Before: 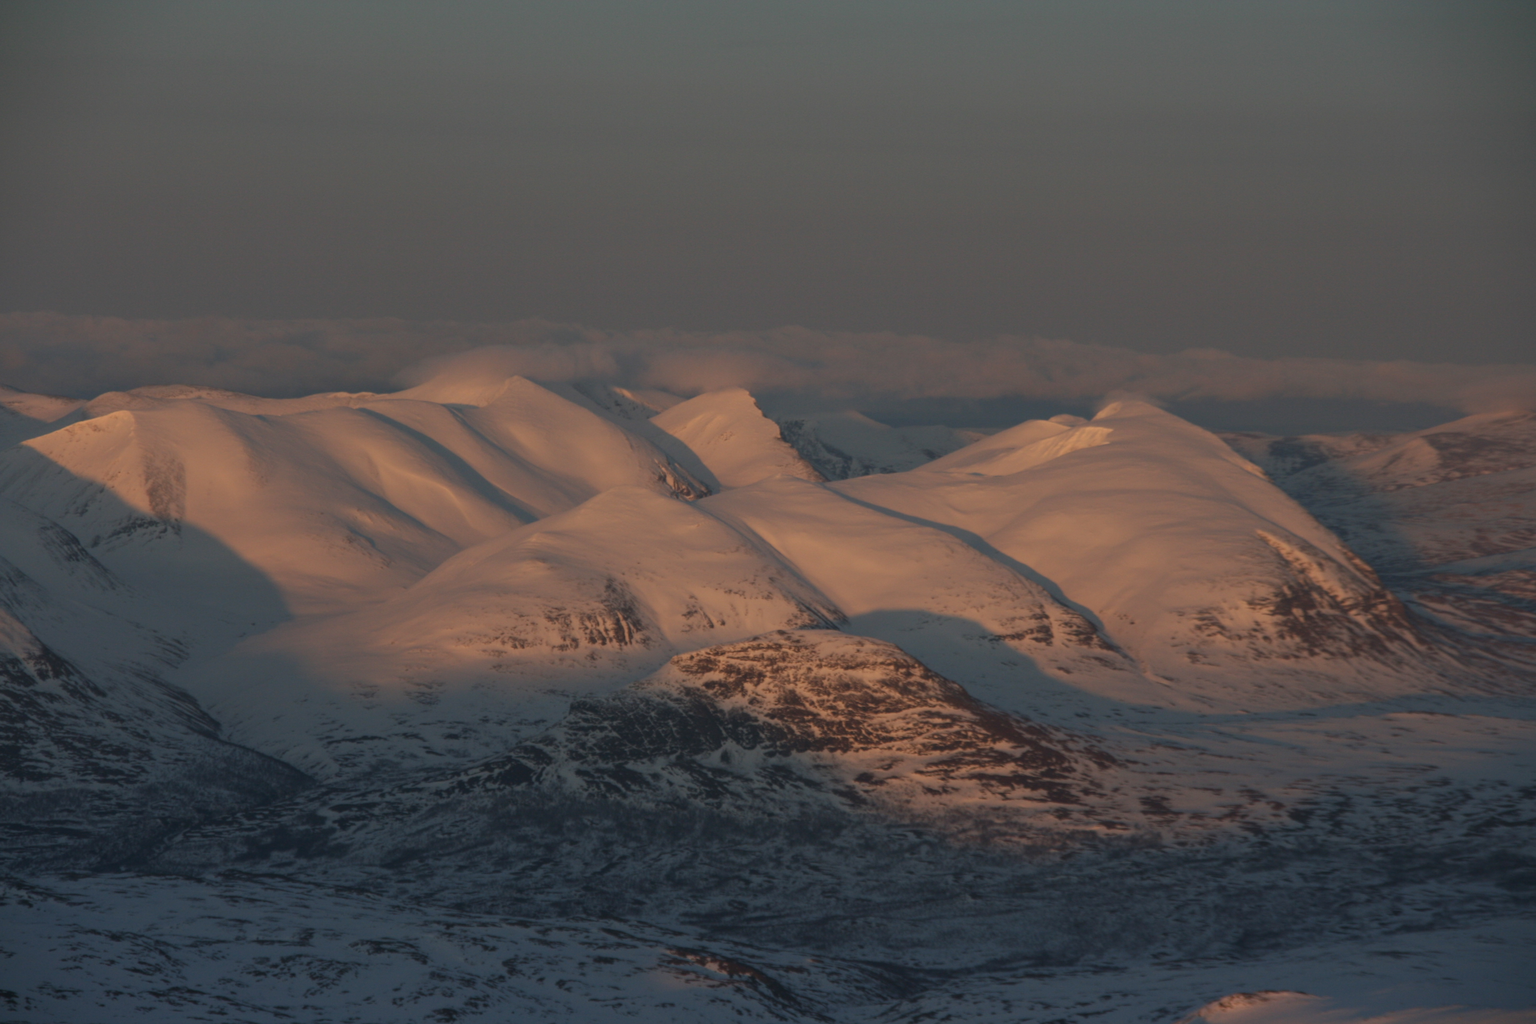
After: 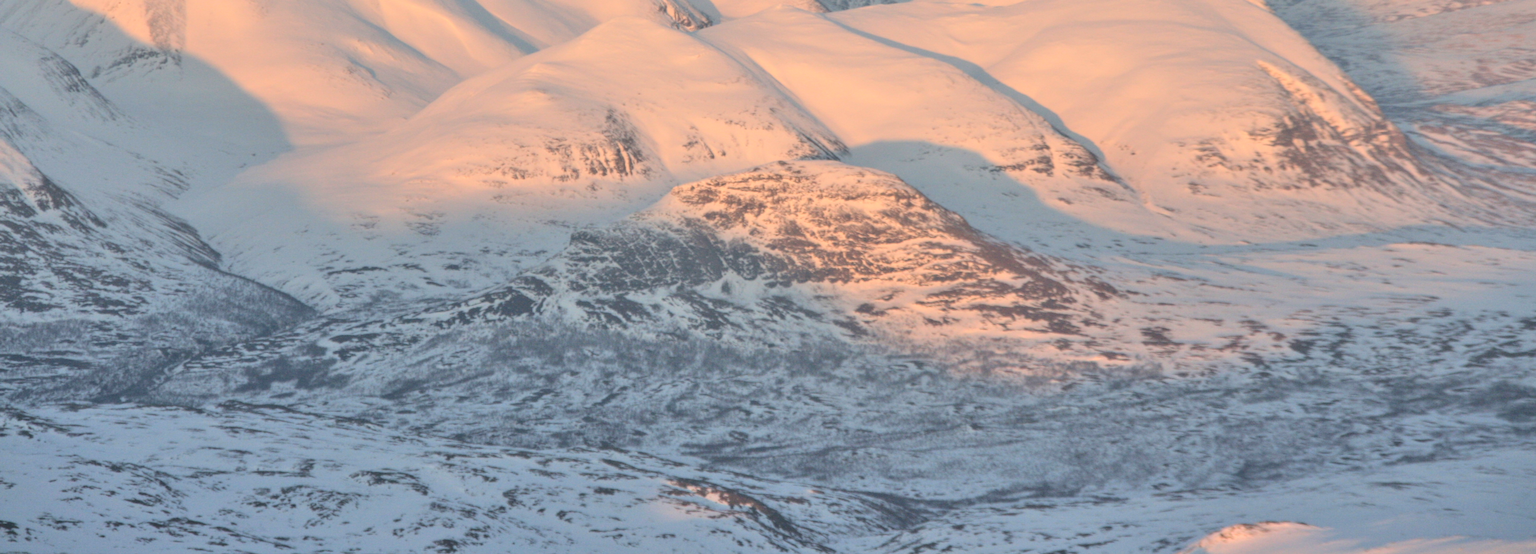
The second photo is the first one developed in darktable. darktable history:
exposure: black level correction 0, exposure 1.186 EV, compensate highlight preservation false
contrast brightness saturation: saturation -0.062
tone equalizer: -7 EV 0.156 EV, -6 EV 0.576 EV, -5 EV 1.16 EV, -4 EV 1.35 EV, -3 EV 1.18 EV, -2 EV 0.6 EV, -1 EV 0.147 EV
tone curve: curves: ch0 [(0, 0) (0.003, 0.096) (0.011, 0.097) (0.025, 0.096) (0.044, 0.099) (0.069, 0.109) (0.1, 0.129) (0.136, 0.149) (0.177, 0.176) (0.224, 0.22) (0.277, 0.288) (0.335, 0.385) (0.399, 0.49) (0.468, 0.581) (0.543, 0.661) (0.623, 0.729) (0.709, 0.79) (0.801, 0.849) (0.898, 0.912) (1, 1)], color space Lab, independent channels, preserve colors none
crop and rotate: top 45.89%, right 0.039%
